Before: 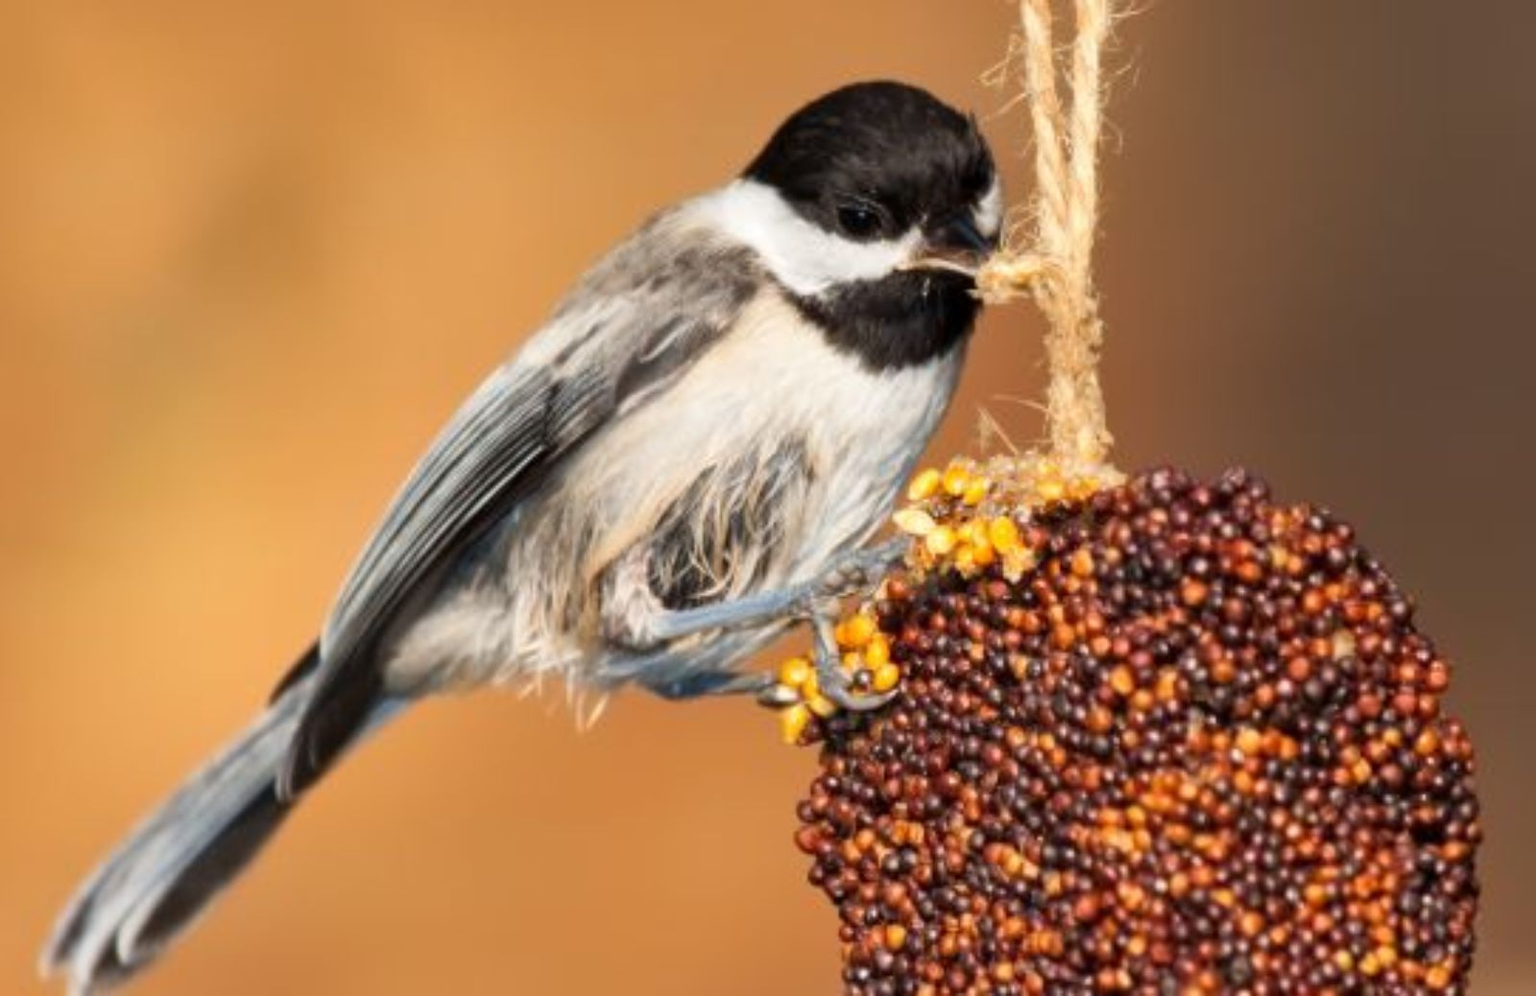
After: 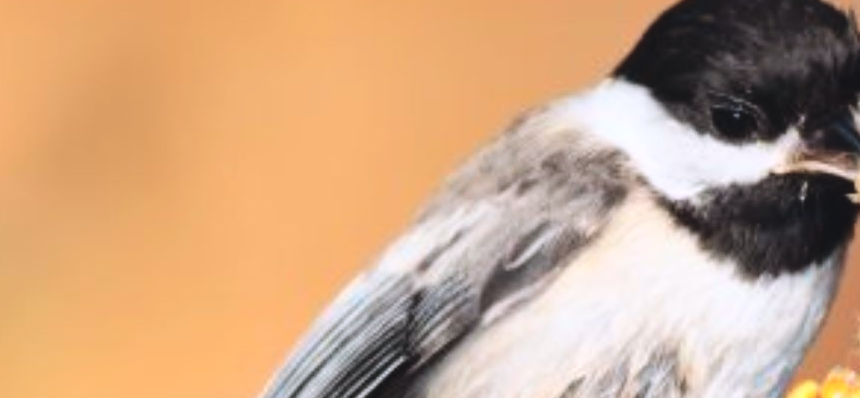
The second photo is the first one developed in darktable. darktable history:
color calibration: illuminant as shot in camera, x 0.358, y 0.373, temperature 4628.91 K
exposure: black level correction -0.021, exposure -0.037 EV, compensate highlight preservation false
crop: left 10.108%, top 10.473%, right 36.106%, bottom 51.103%
color balance rgb: perceptual saturation grading › global saturation -1.466%, global vibrance 24.937%
tone curve: curves: ch0 [(0, 0) (0.003, 0) (0.011, 0.001) (0.025, 0.003) (0.044, 0.005) (0.069, 0.012) (0.1, 0.023) (0.136, 0.039) (0.177, 0.088) (0.224, 0.15) (0.277, 0.239) (0.335, 0.334) (0.399, 0.43) (0.468, 0.526) (0.543, 0.621) (0.623, 0.711) (0.709, 0.791) (0.801, 0.87) (0.898, 0.949) (1, 1)], color space Lab, independent channels, preserve colors none
